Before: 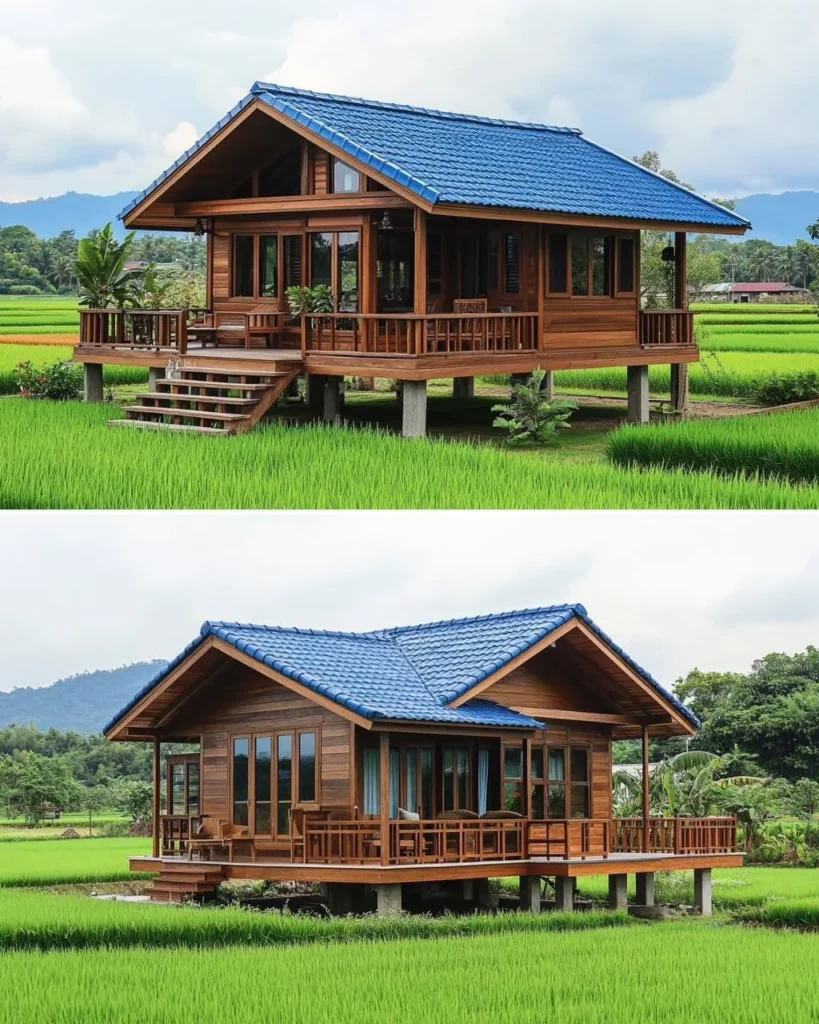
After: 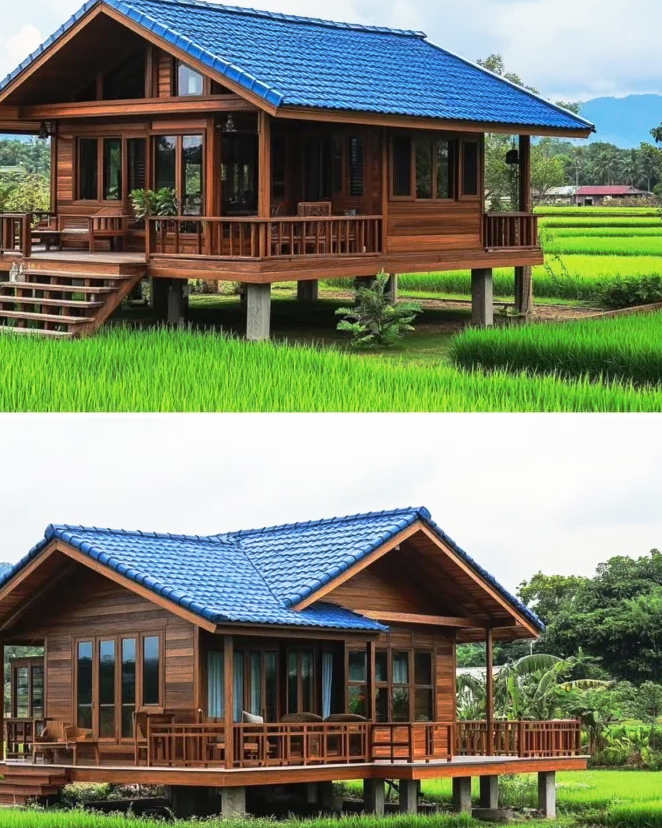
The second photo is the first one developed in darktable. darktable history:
base curve: curves: ch0 [(0, 0) (0.257, 0.25) (0.482, 0.586) (0.757, 0.871) (1, 1)], preserve colors none
crop: left 19.139%, top 9.499%, right 0%, bottom 9.619%
